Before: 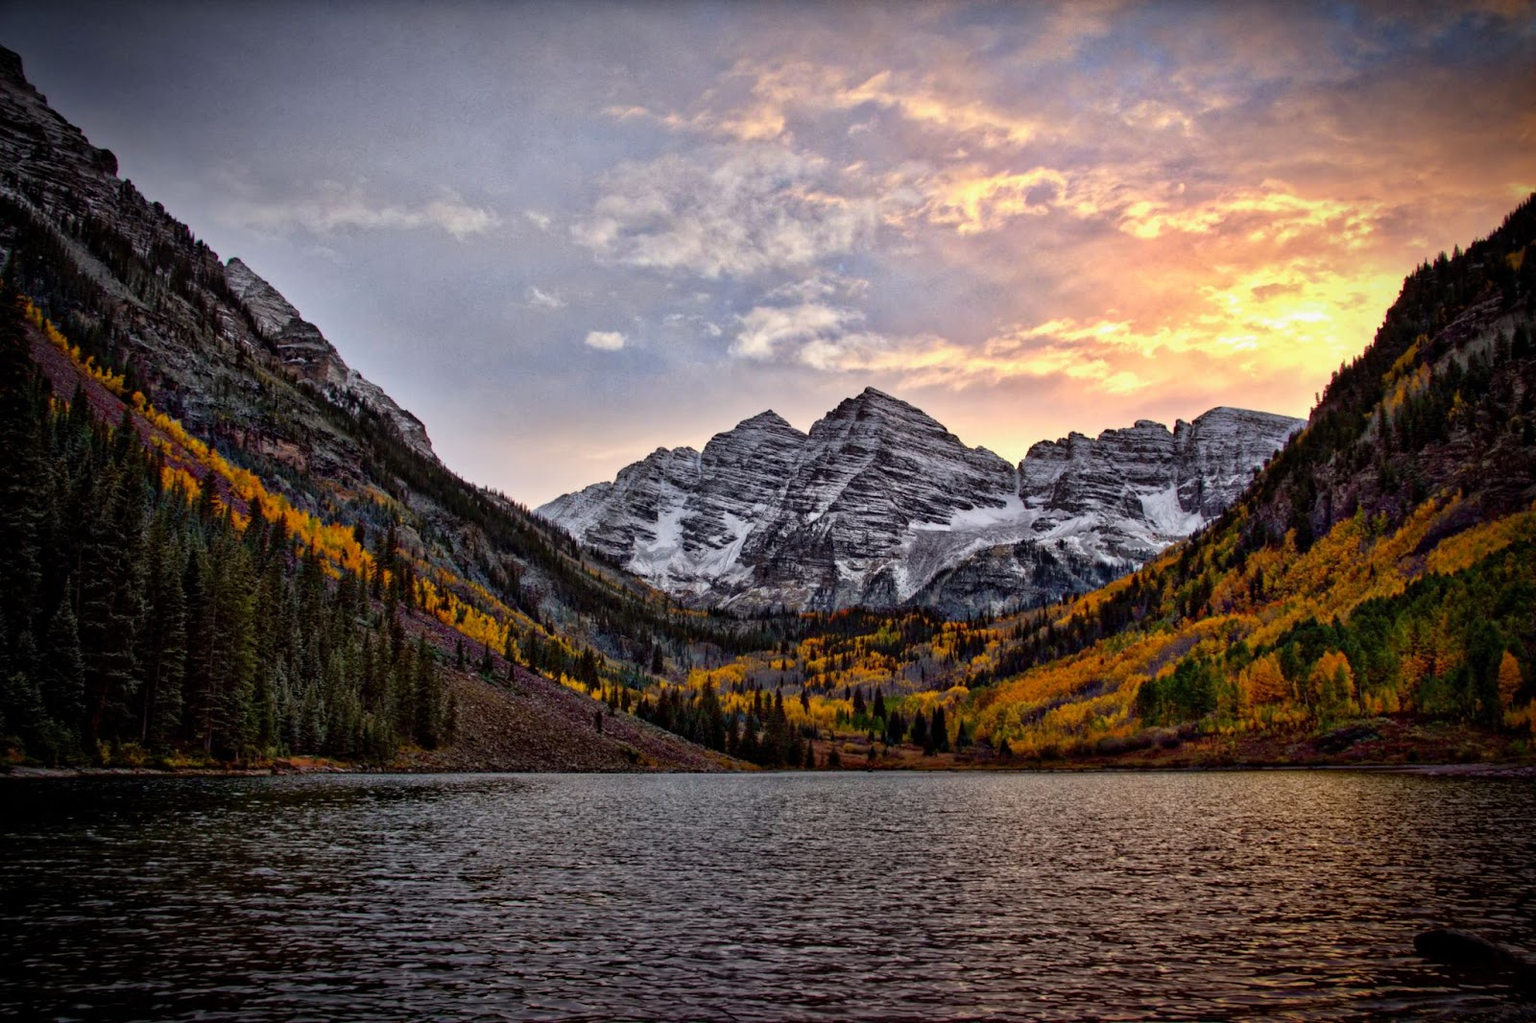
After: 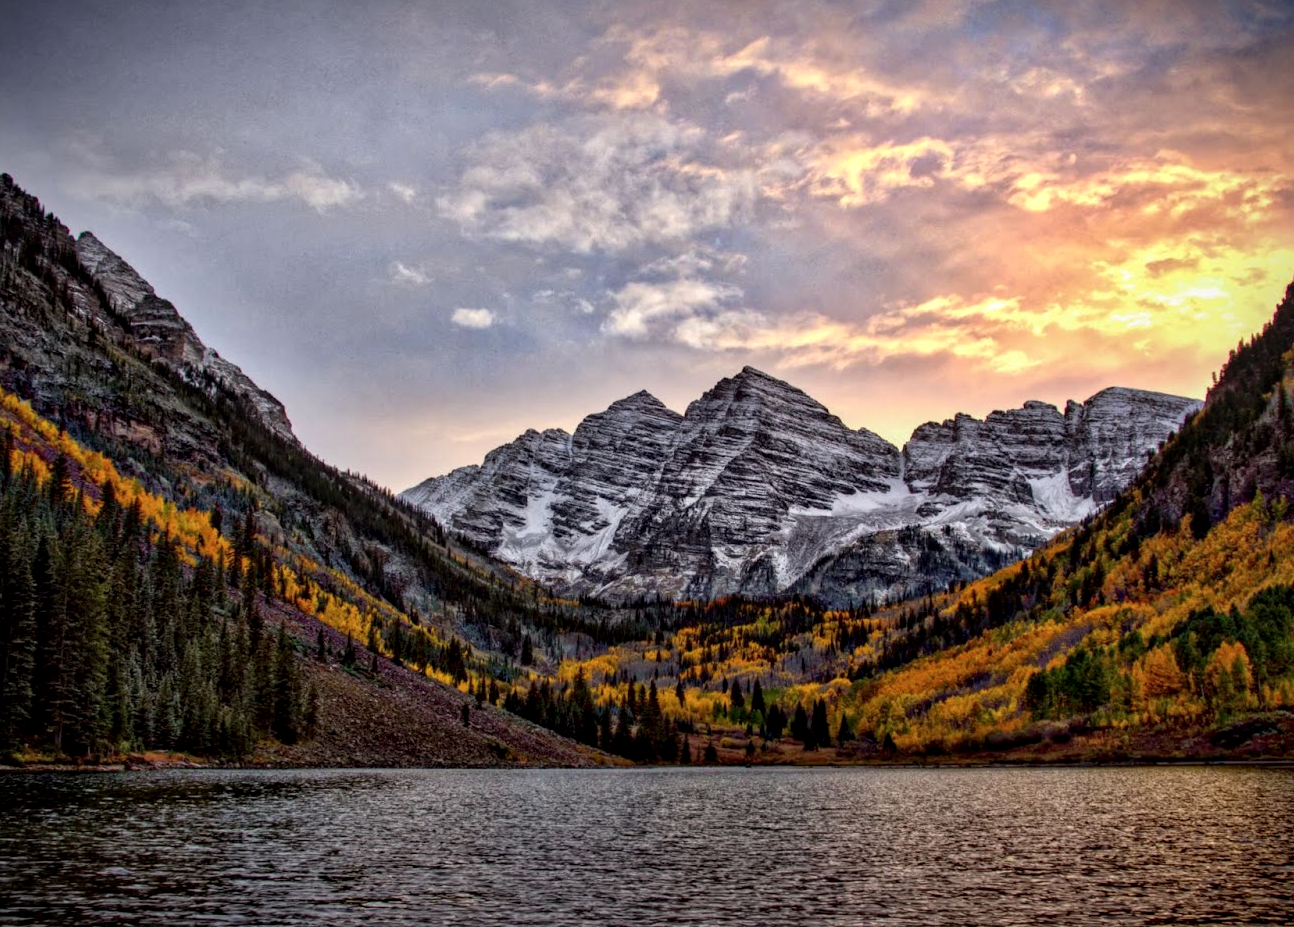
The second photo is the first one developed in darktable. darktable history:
local contrast: detail 130%
crop: left 9.929%, top 3.475%, right 9.188%, bottom 9.529%
